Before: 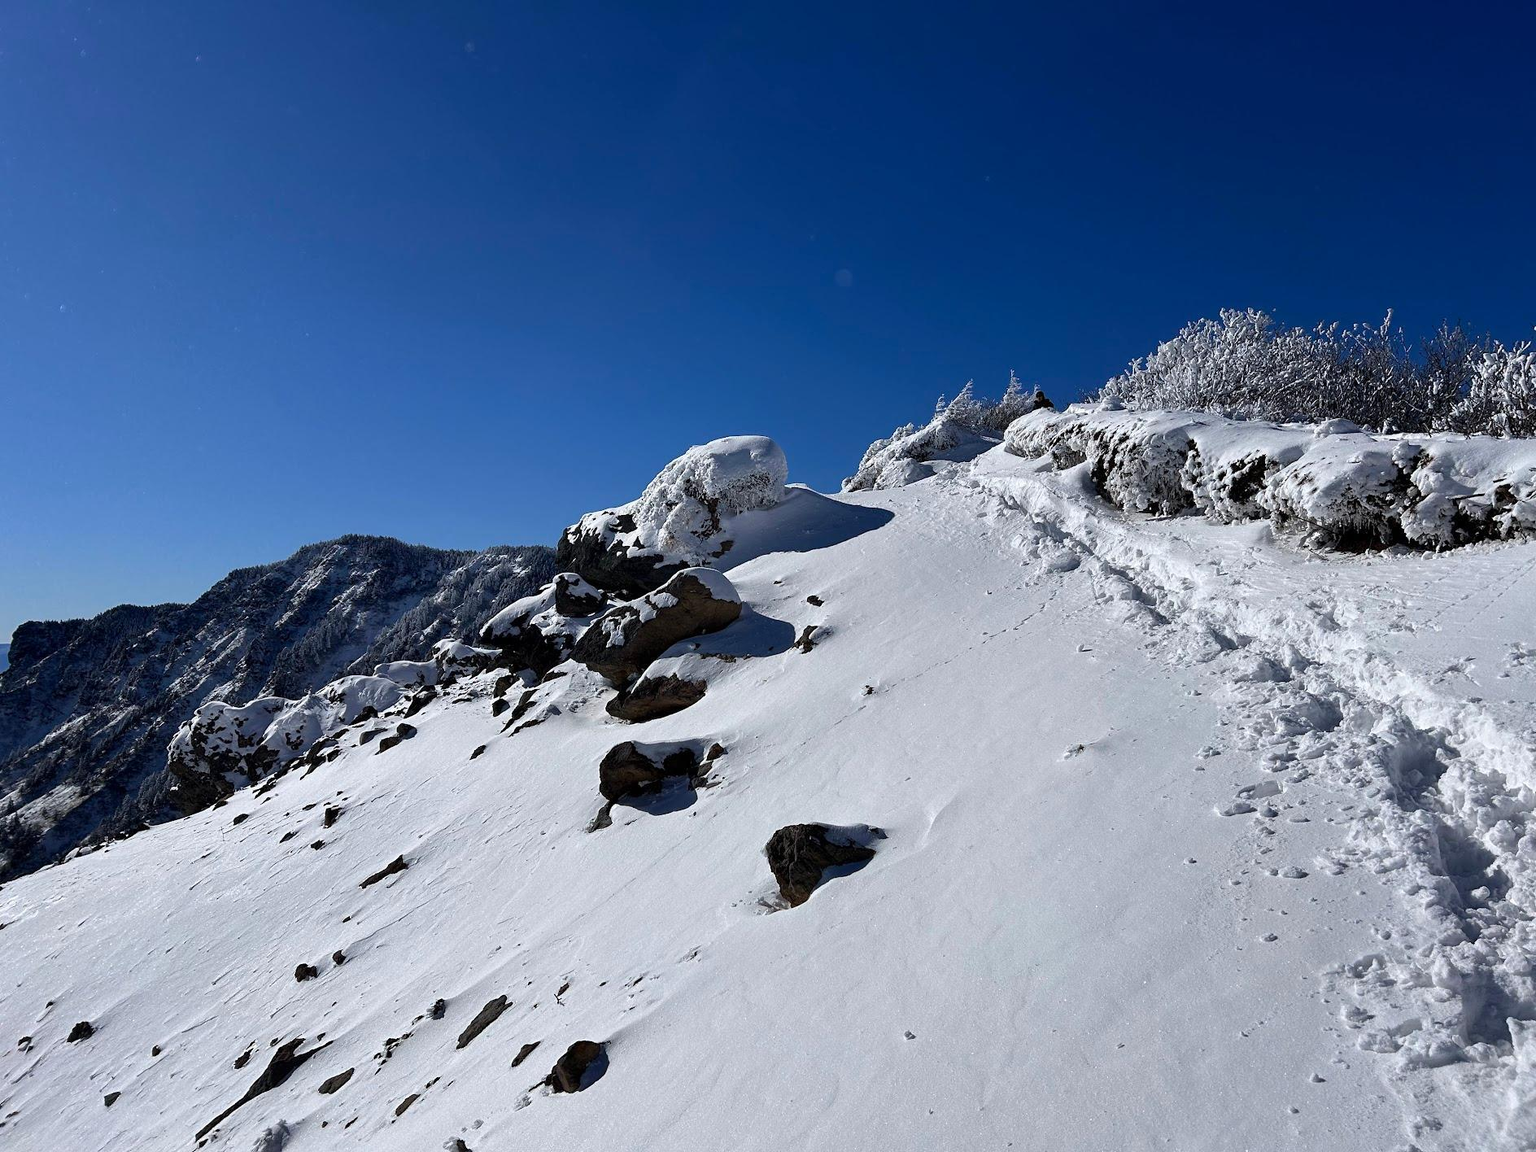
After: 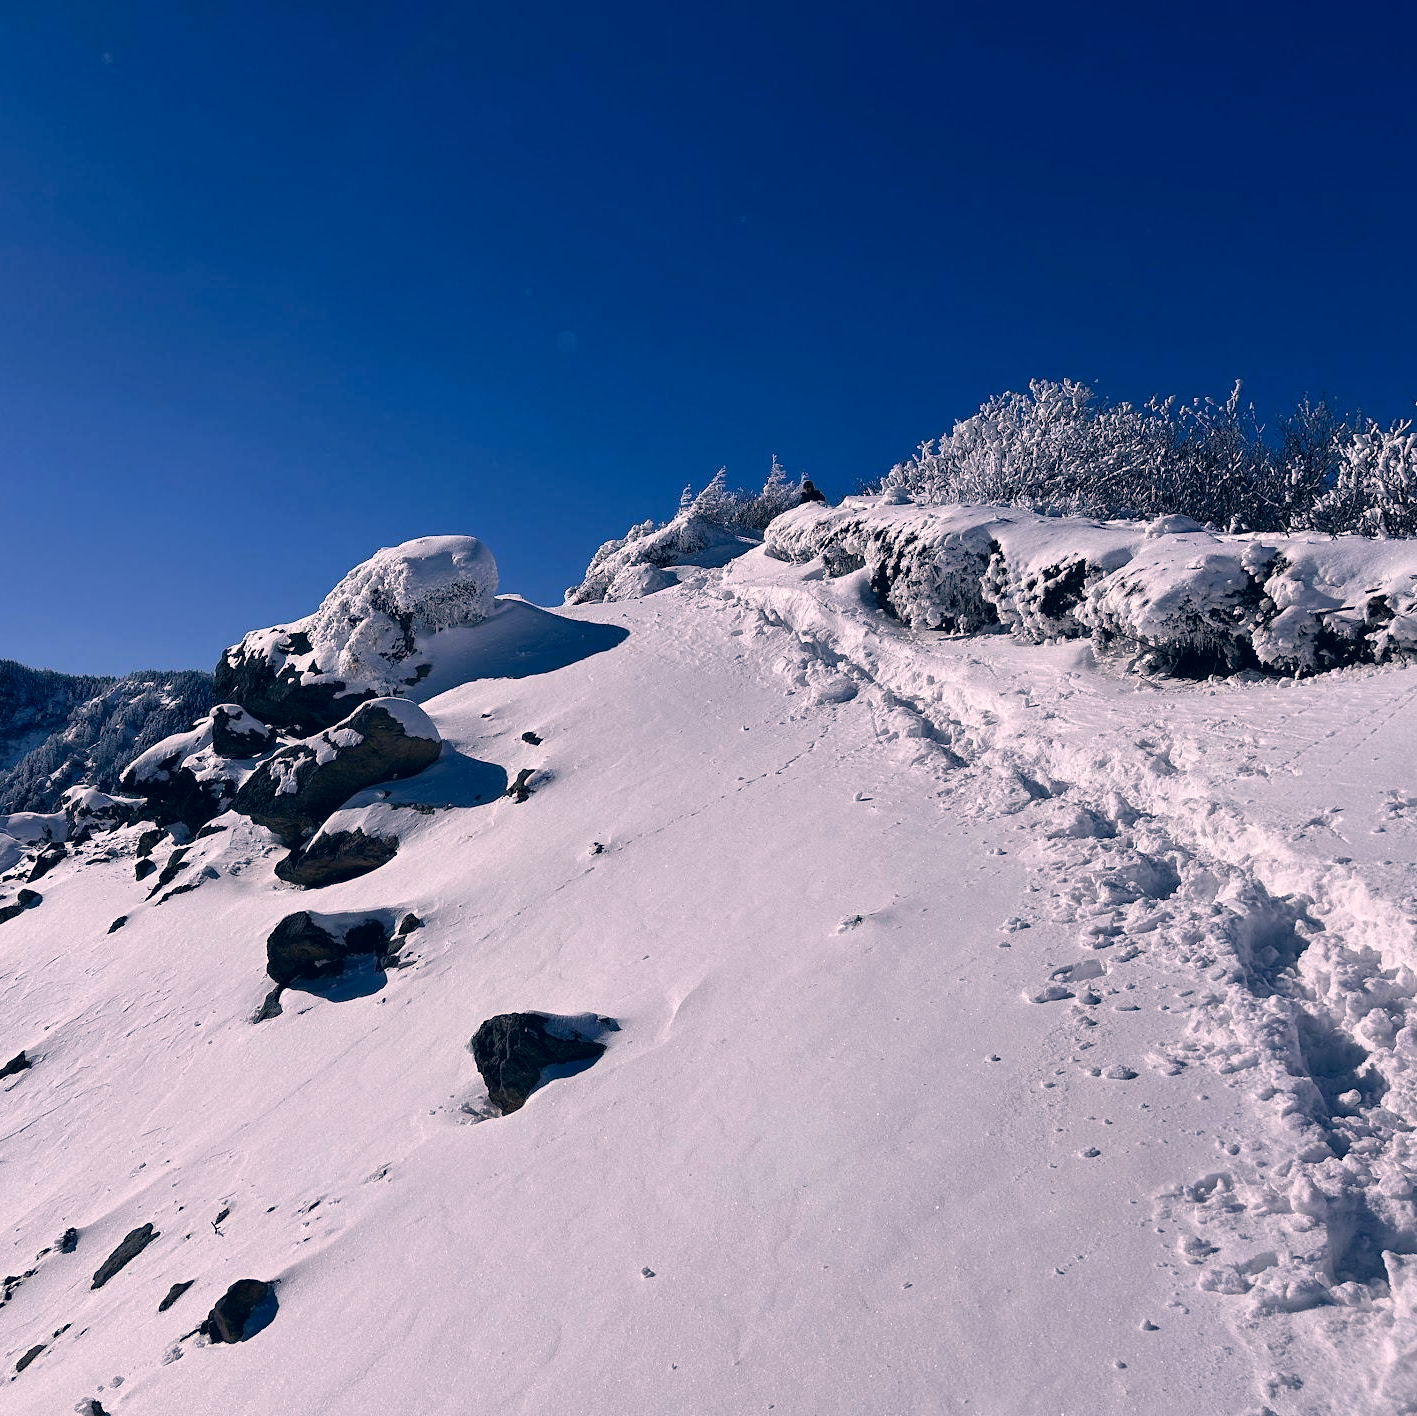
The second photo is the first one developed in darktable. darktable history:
crop and rotate: left 24.925%
color correction: highlights a* 13.82, highlights b* 6.13, shadows a* -6.16, shadows b* -16.02, saturation 0.873
